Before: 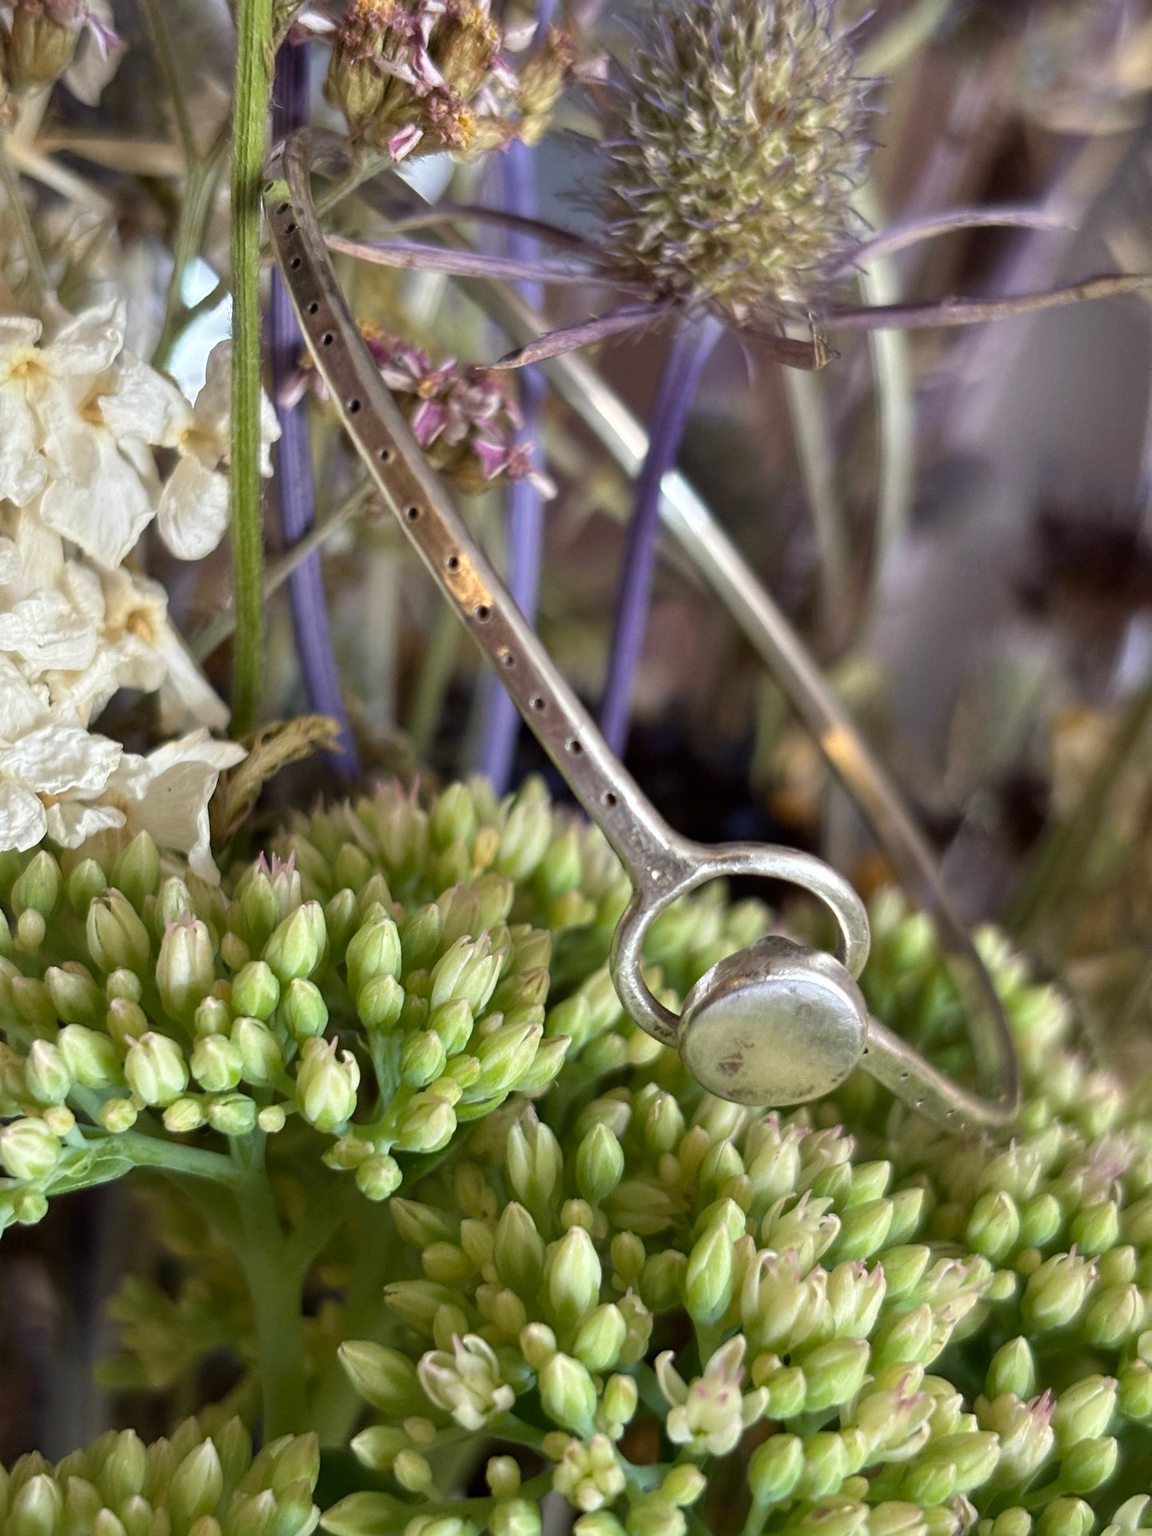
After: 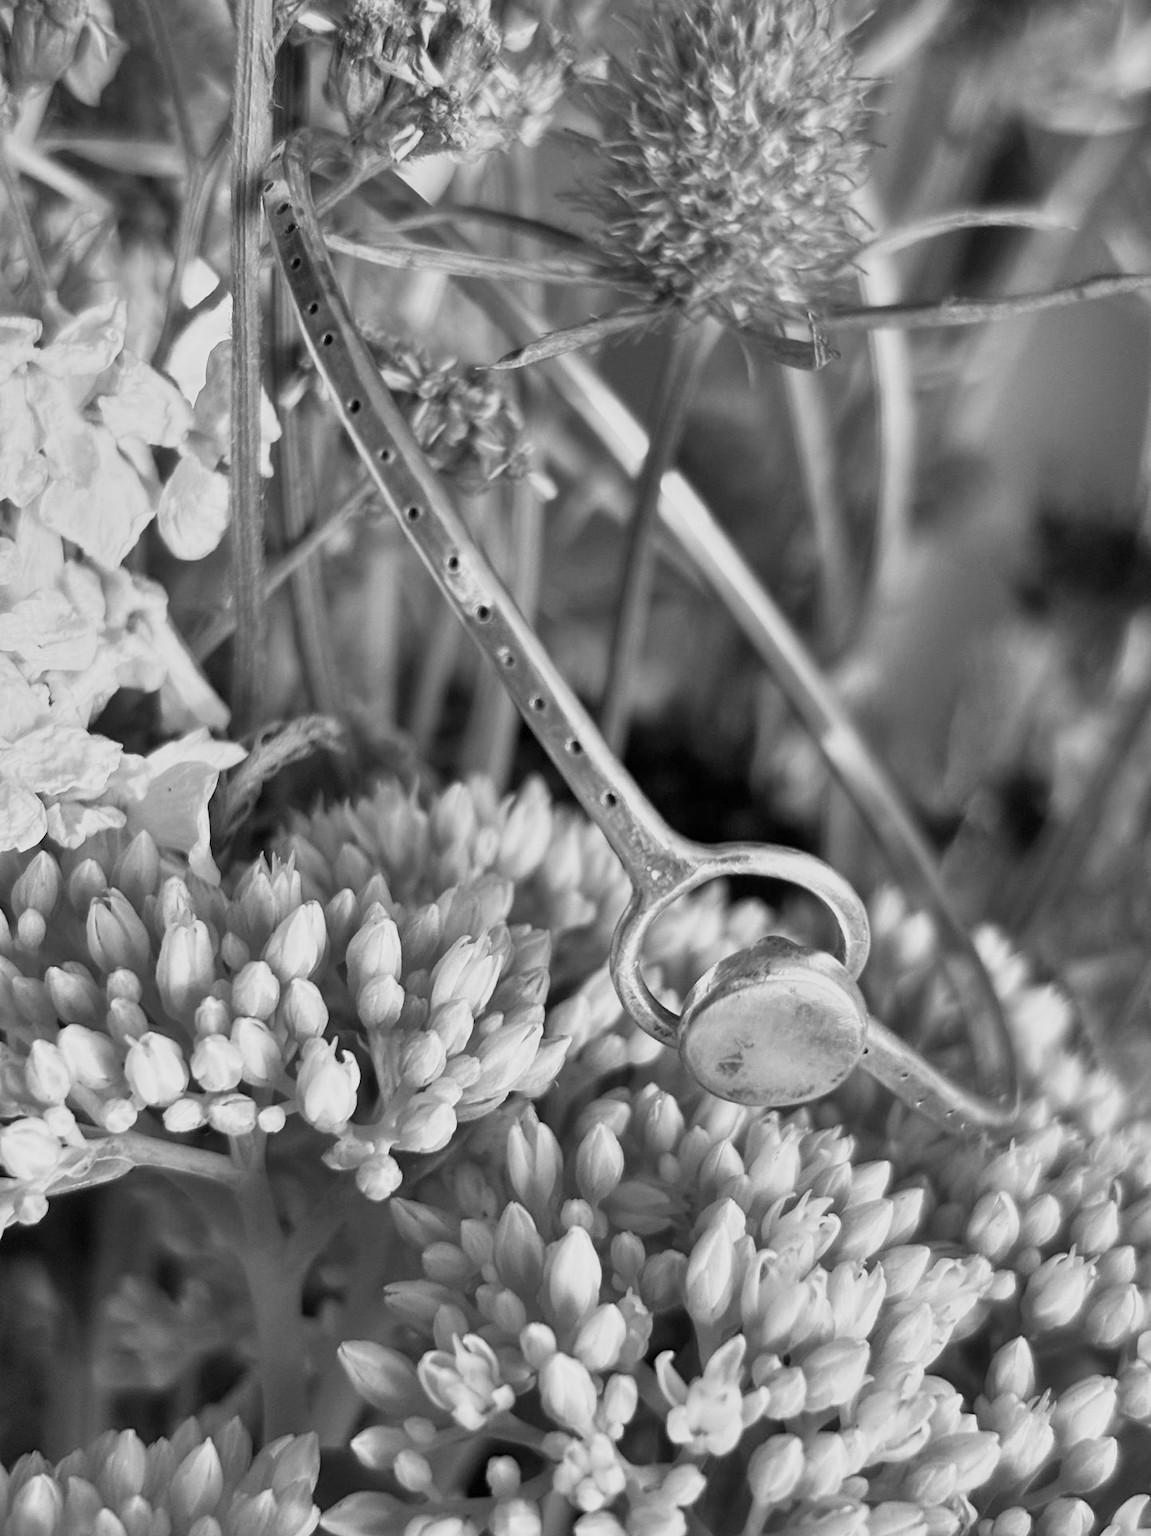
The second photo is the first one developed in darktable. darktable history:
base curve: curves: ch0 [(0, 0) (0.088, 0.125) (0.176, 0.251) (0.354, 0.501) (0.613, 0.749) (1, 0.877)], preserve colors none
monochrome: a -74.22, b 78.2
shadows and highlights: soften with gaussian
